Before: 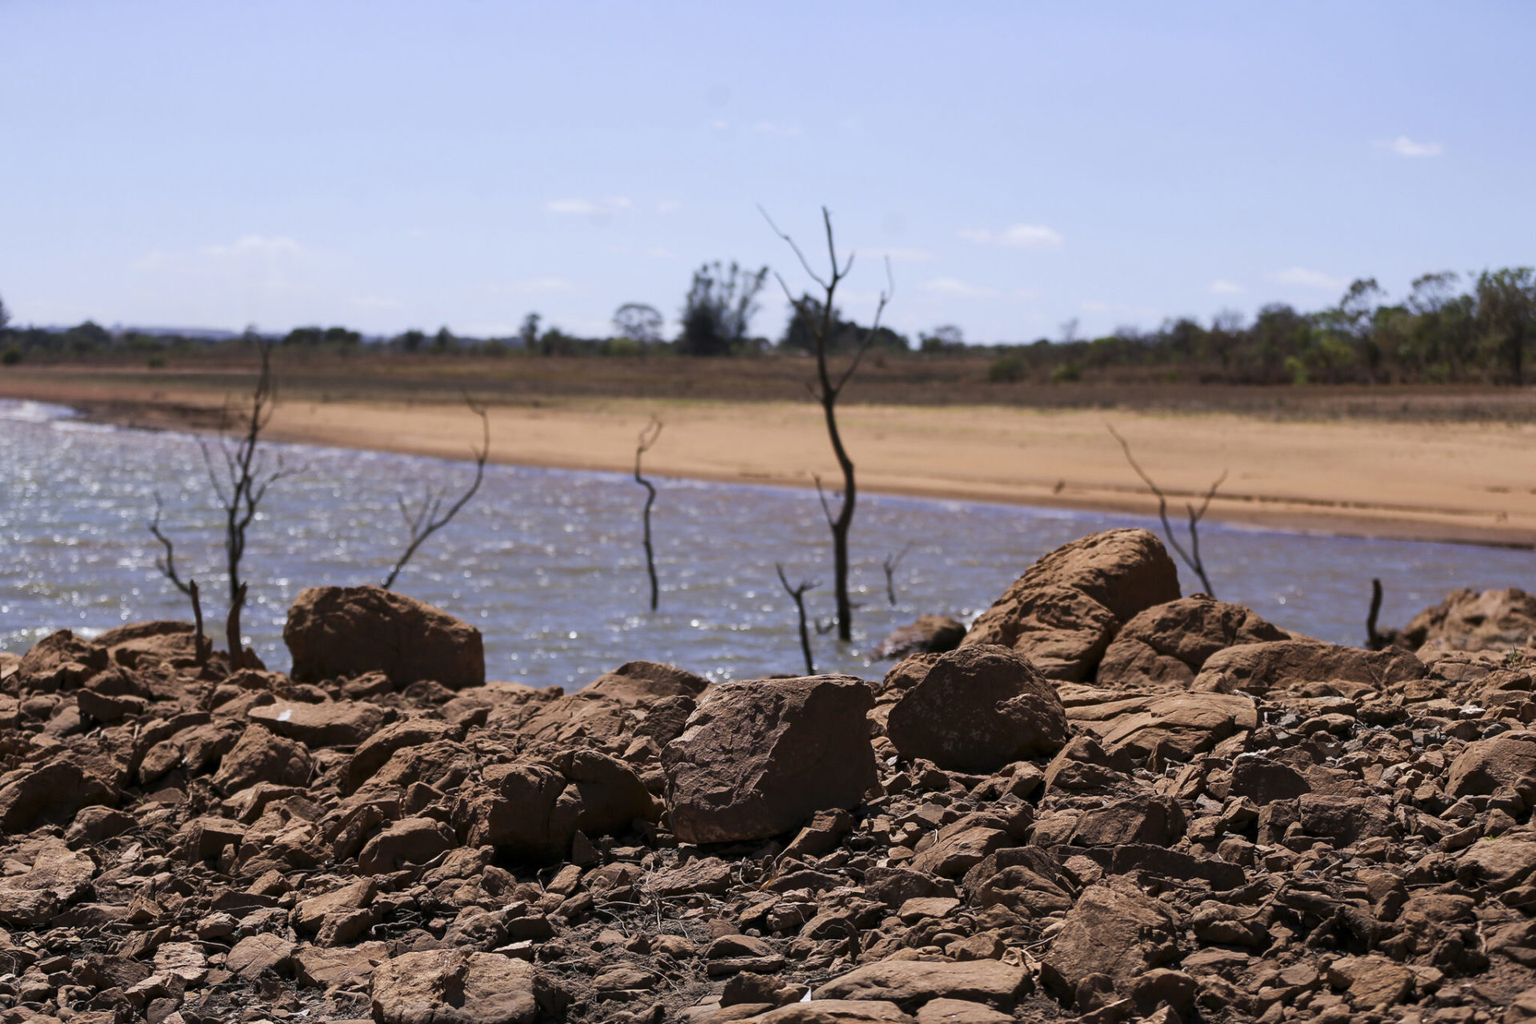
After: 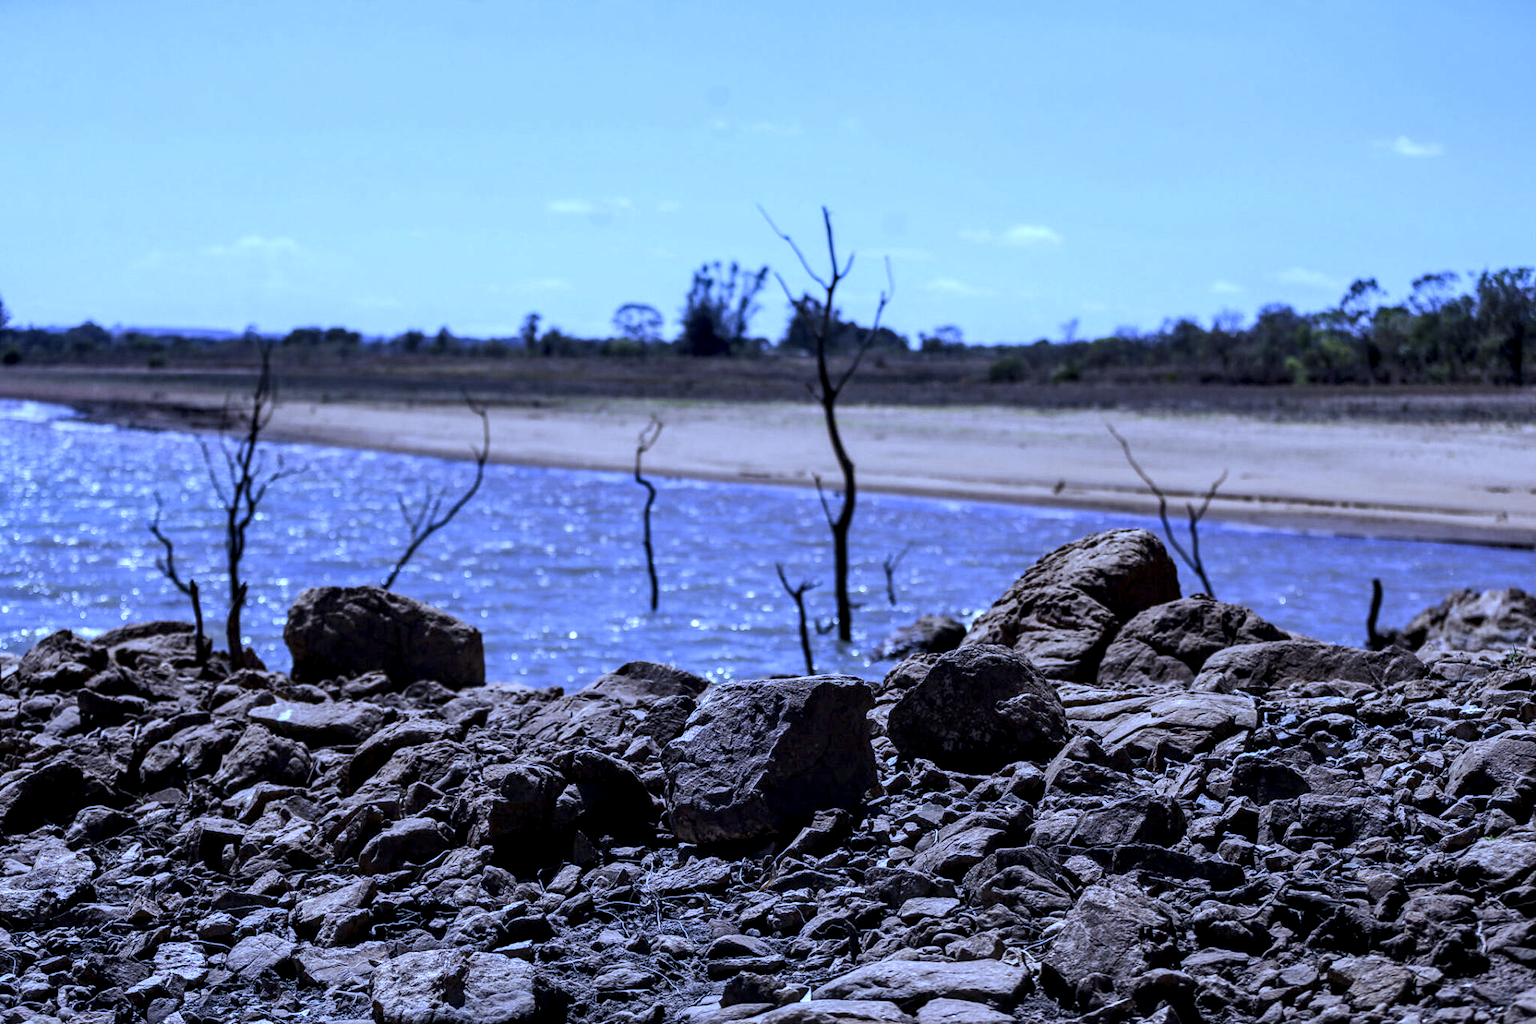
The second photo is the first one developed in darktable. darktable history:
white balance: red 0.766, blue 1.537
local contrast: highlights 79%, shadows 56%, detail 175%, midtone range 0.428
